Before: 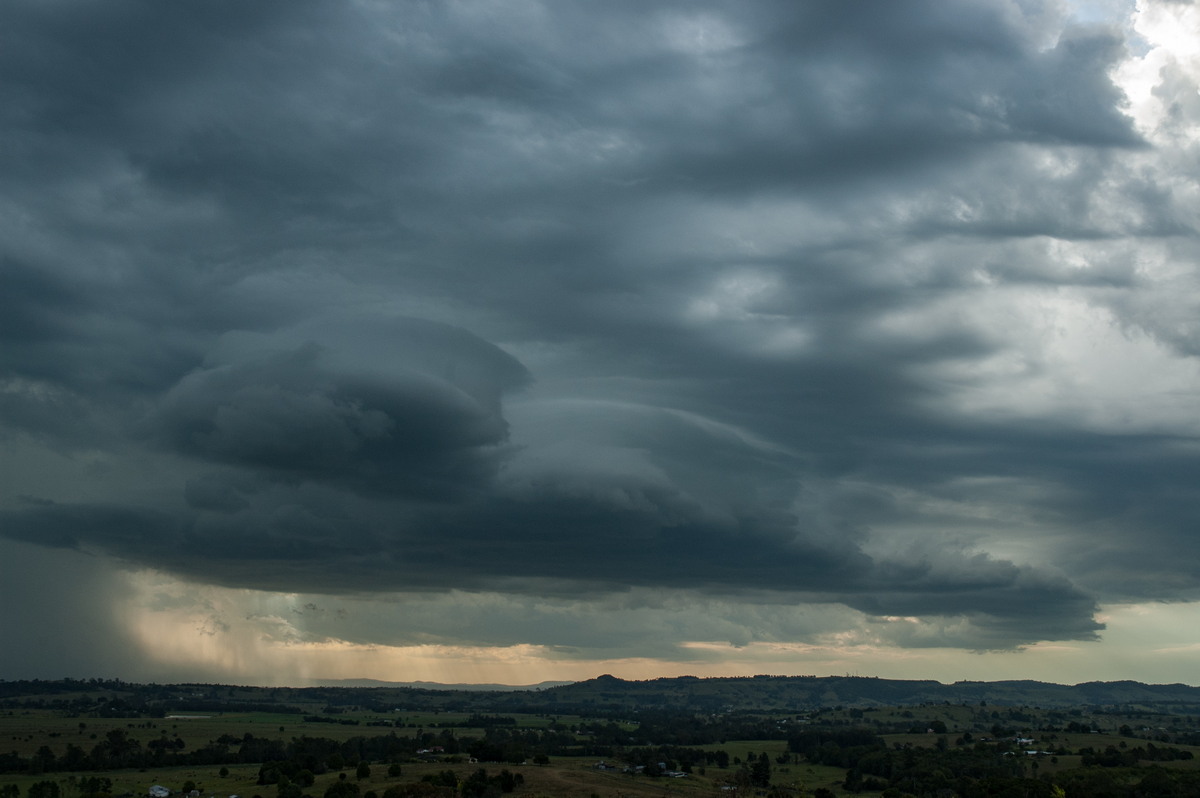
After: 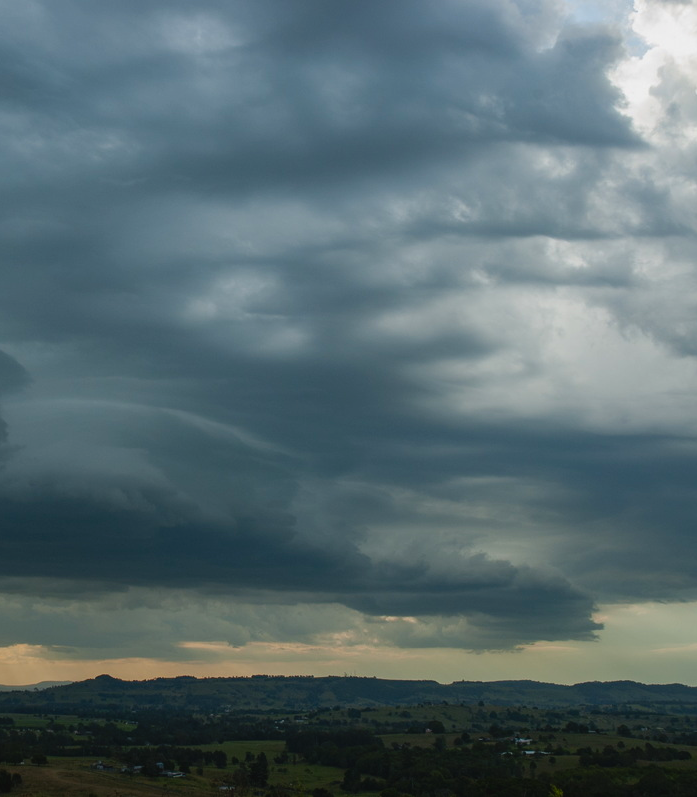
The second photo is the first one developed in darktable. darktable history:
local contrast: highlights 68%, shadows 67%, detail 83%, midtone range 0.332
contrast brightness saturation: contrast 0.043, saturation 0.152
crop: left 41.856%
